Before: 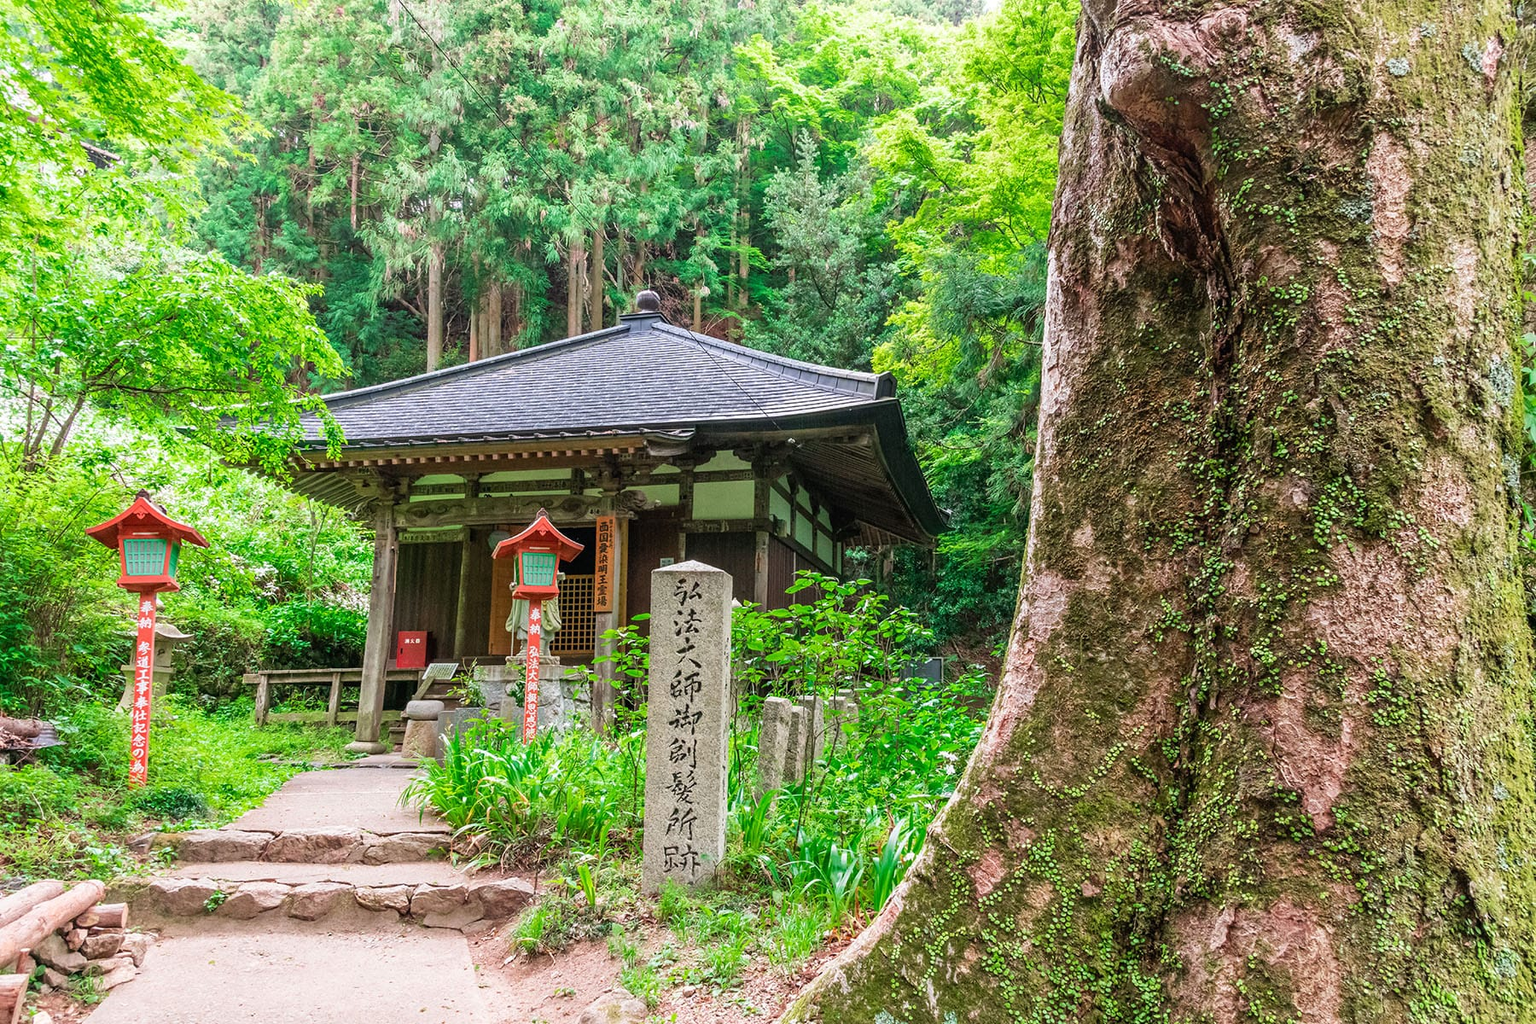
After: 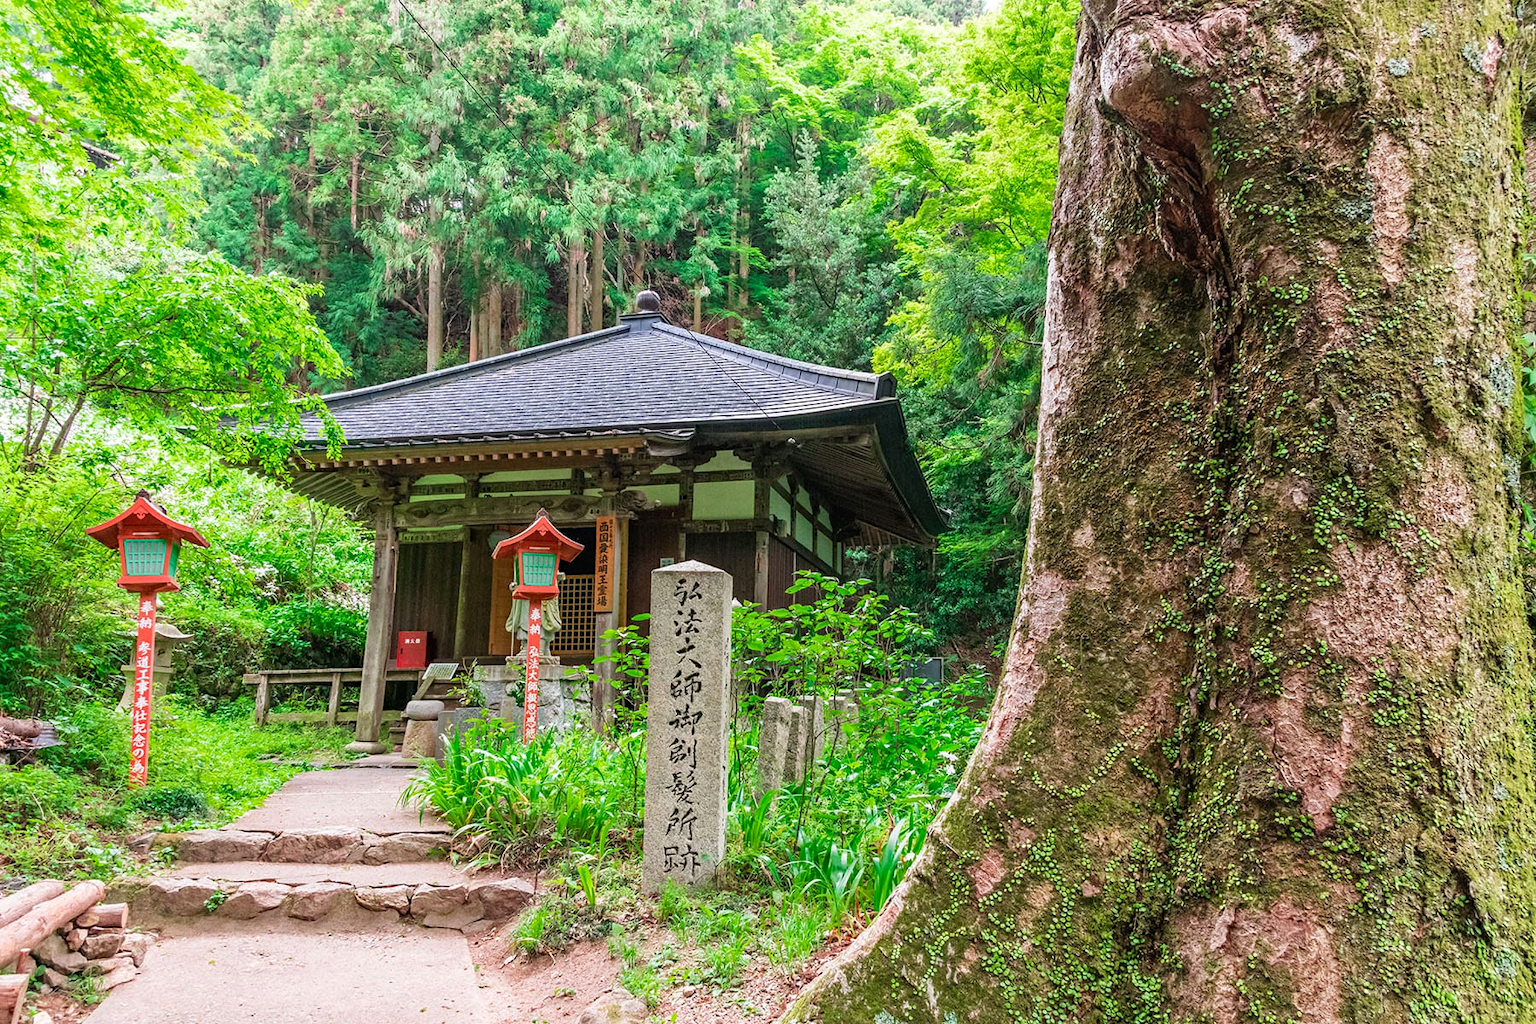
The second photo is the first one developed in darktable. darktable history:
haze removal: compatibility mode true, adaptive false
white balance: red 1, blue 1
